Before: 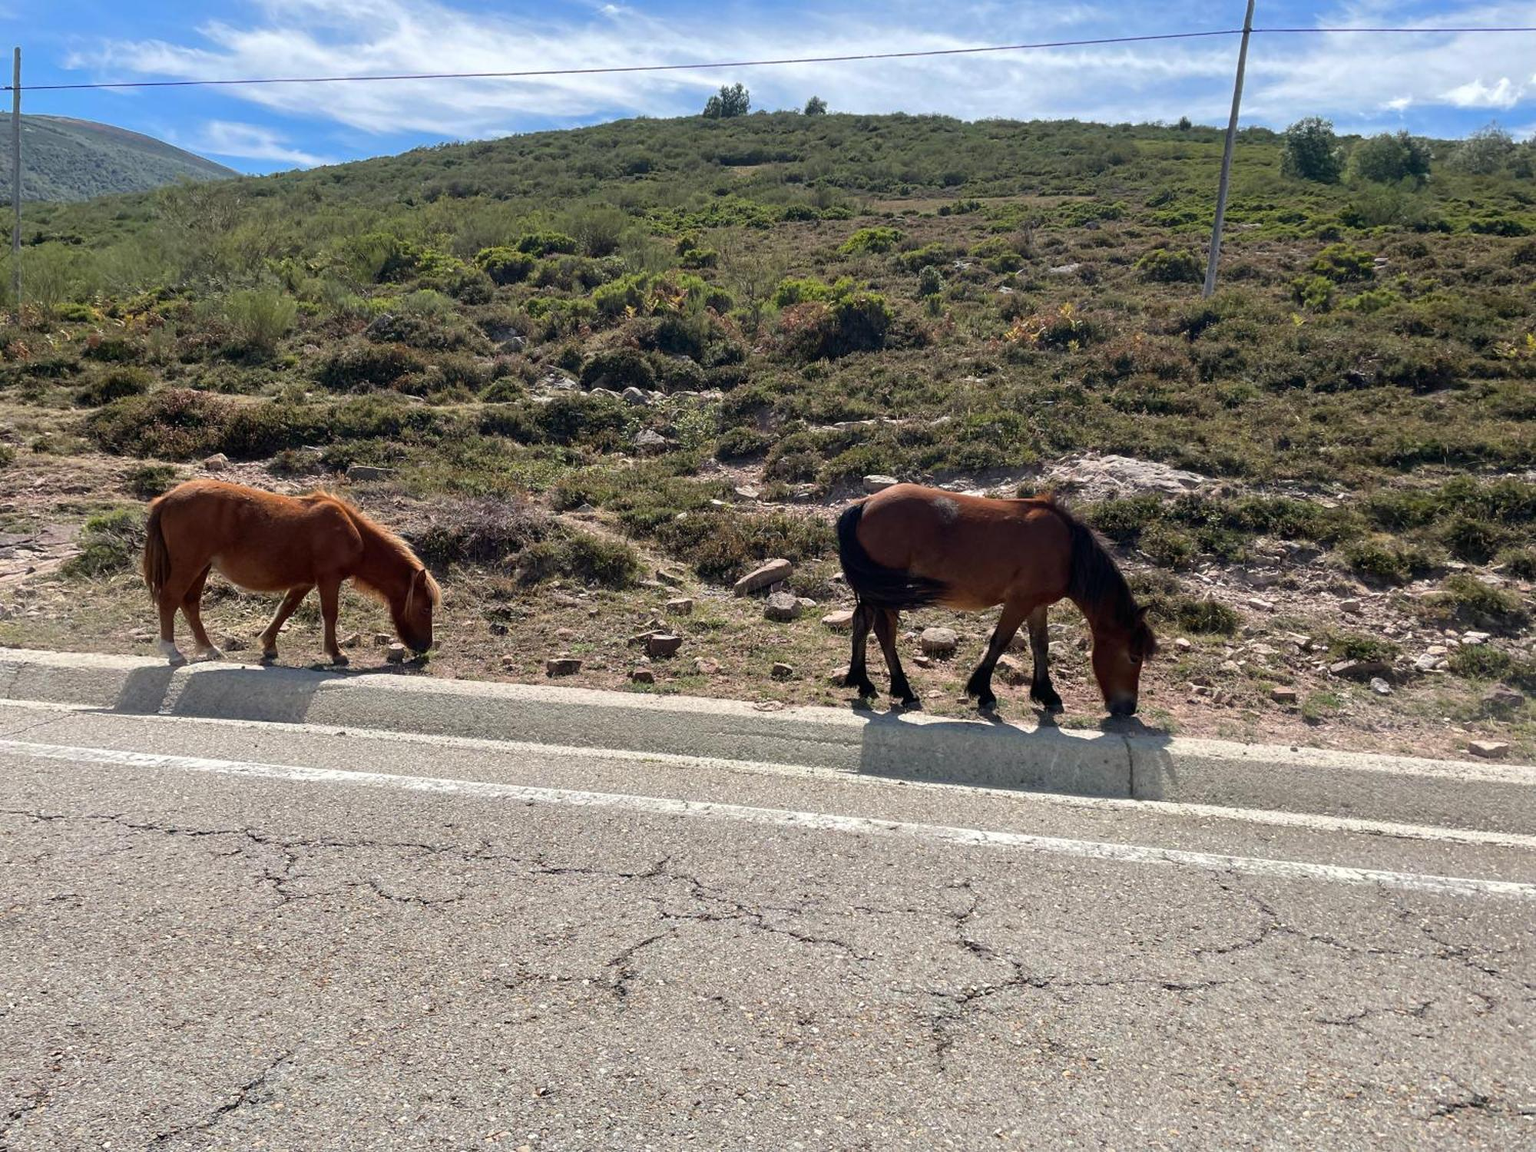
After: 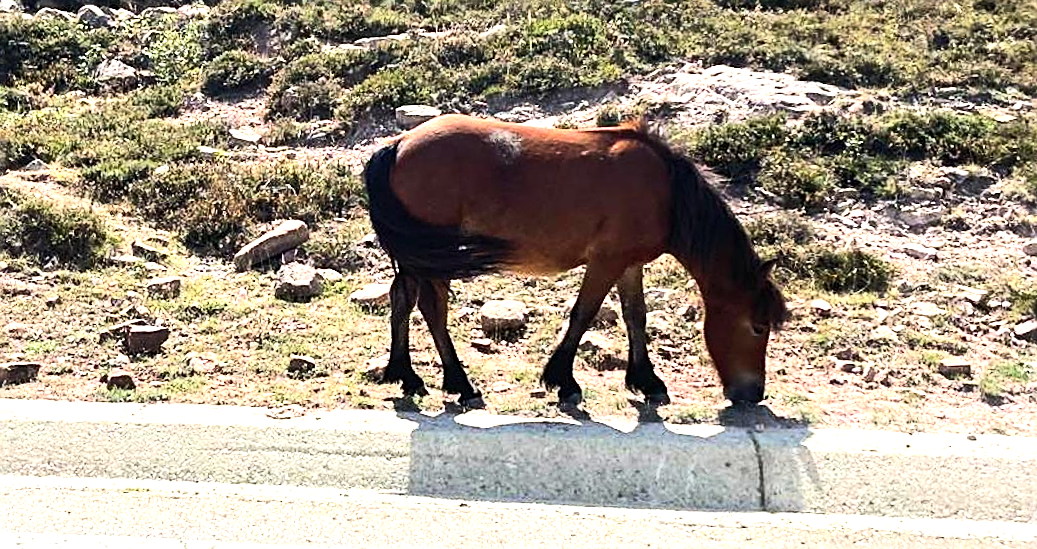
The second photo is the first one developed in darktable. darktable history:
tone equalizer: -8 EV -0.75 EV, -7 EV -0.7 EV, -6 EV -0.6 EV, -5 EV -0.4 EV, -3 EV 0.4 EV, -2 EV 0.6 EV, -1 EV 0.7 EV, +0 EV 0.75 EV, edges refinement/feathering 500, mask exposure compensation -1.57 EV, preserve details no
crop: left 36.607%, top 34.735%, right 13.146%, bottom 30.611%
contrast brightness saturation: contrast 0.2, brightness 0.16, saturation 0.22
rotate and perspective: rotation -2.56°, automatic cropping off
sharpen: on, module defaults
exposure: exposure 0.785 EV, compensate highlight preservation false
